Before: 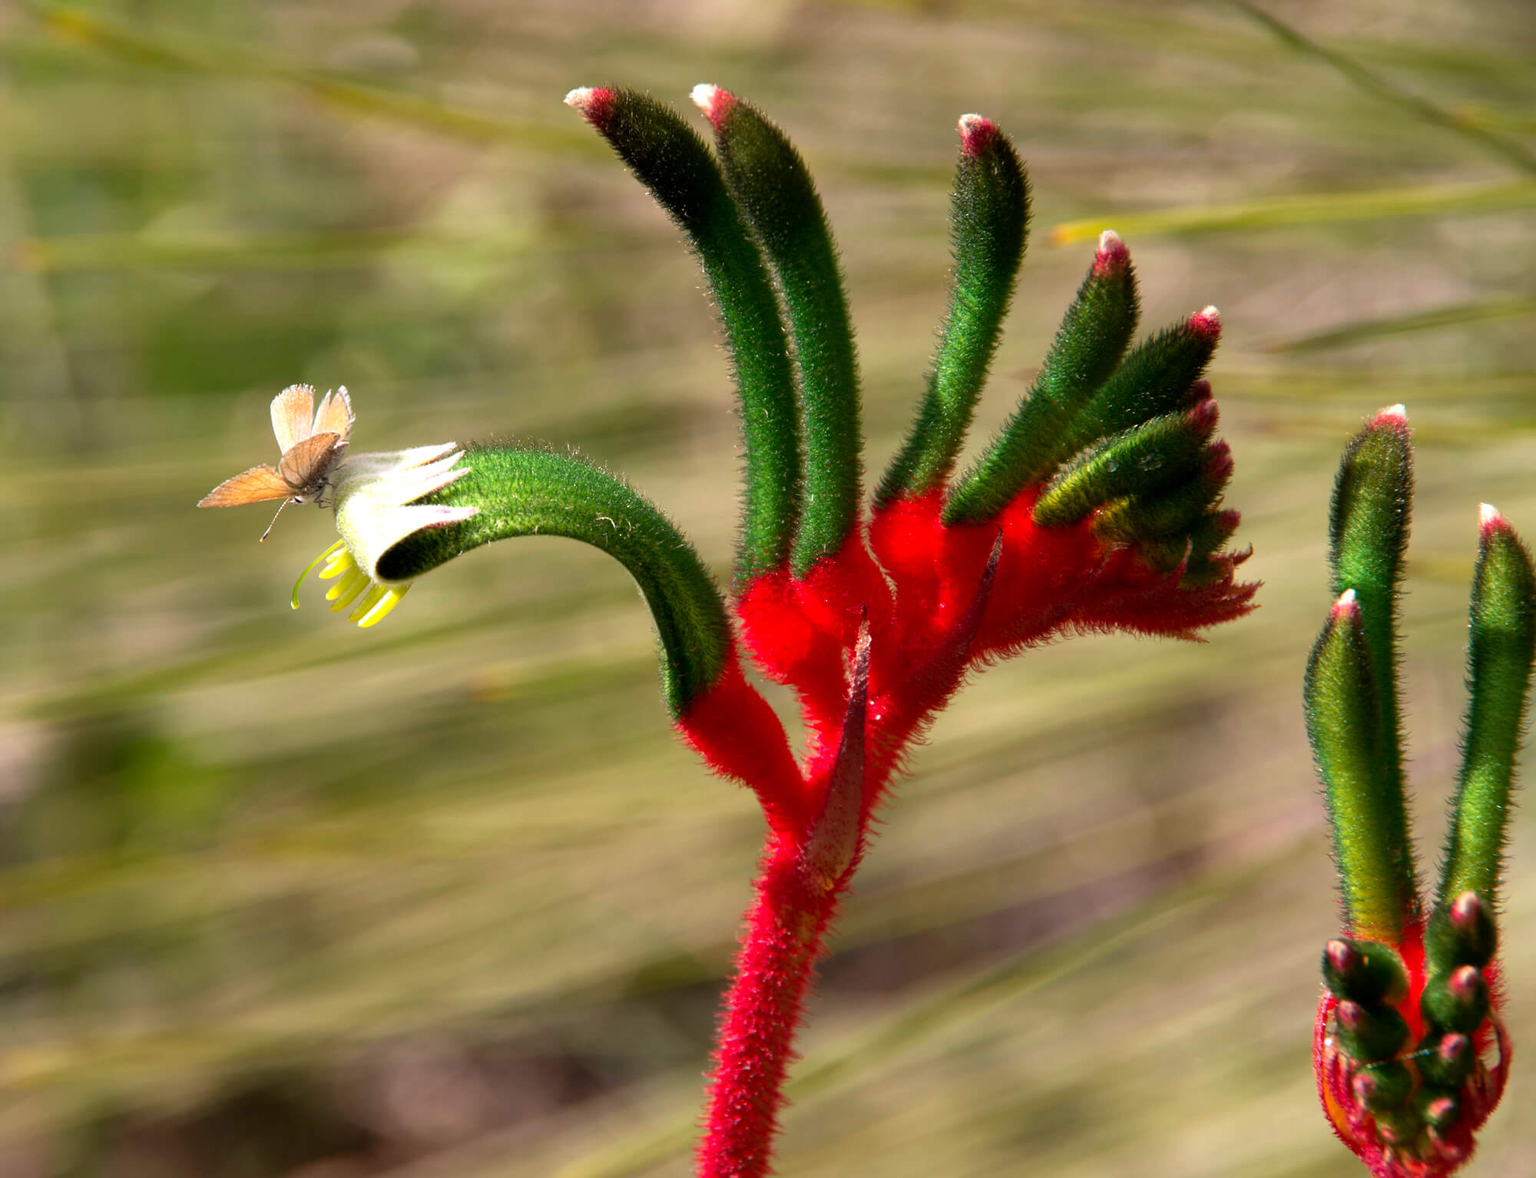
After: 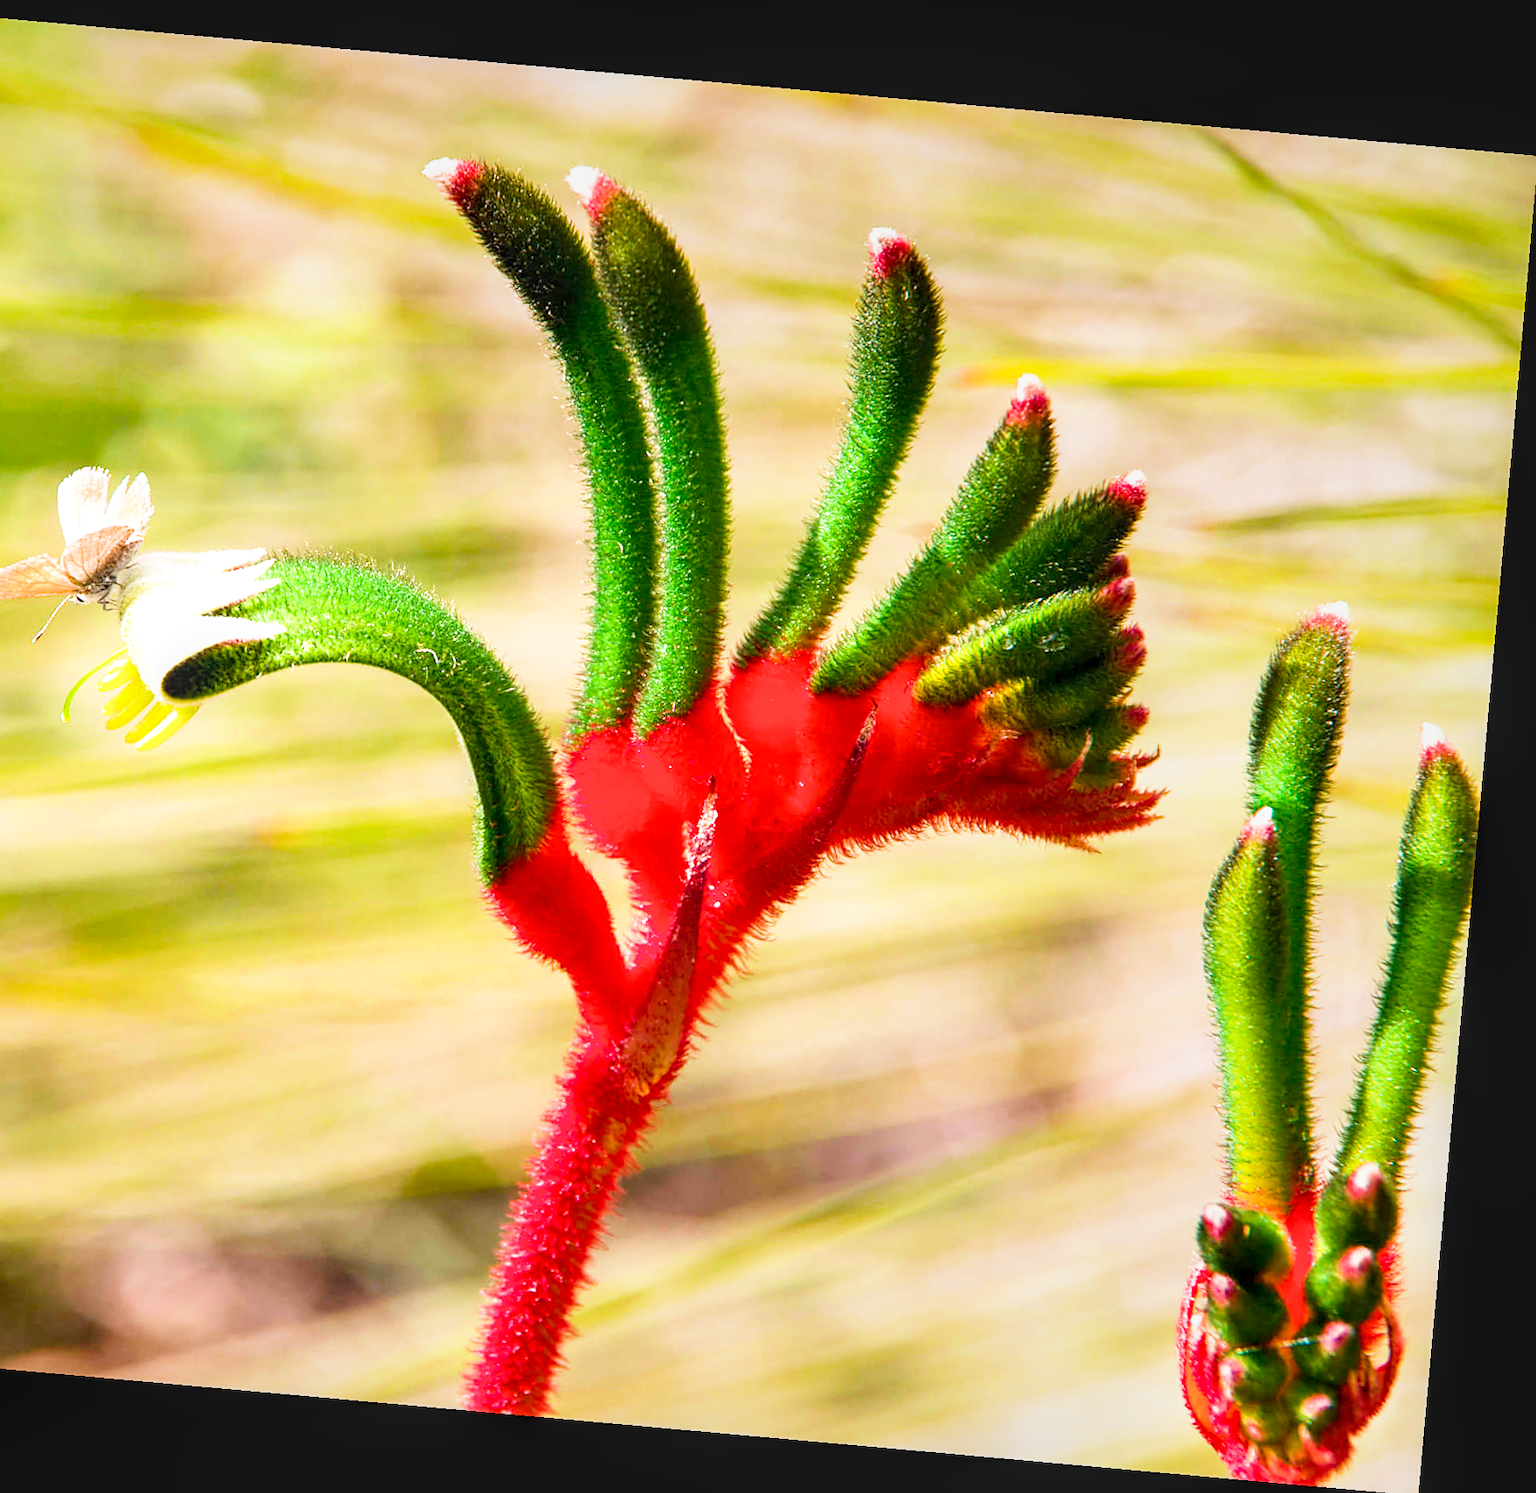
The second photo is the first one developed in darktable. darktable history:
exposure: black level correction 0, exposure 2.088 EV, compensate exposure bias true, compensate highlight preservation false
sharpen: radius 1.864, amount 0.398, threshold 1.271
rotate and perspective: rotation 5.12°, automatic cropping off
local contrast: on, module defaults
crop: left 17.582%, bottom 0.031%
contrast brightness saturation: saturation -0.05
color balance rgb: perceptual saturation grading › global saturation 20%, global vibrance 20%
sigmoid: contrast 1.22, skew 0.65
